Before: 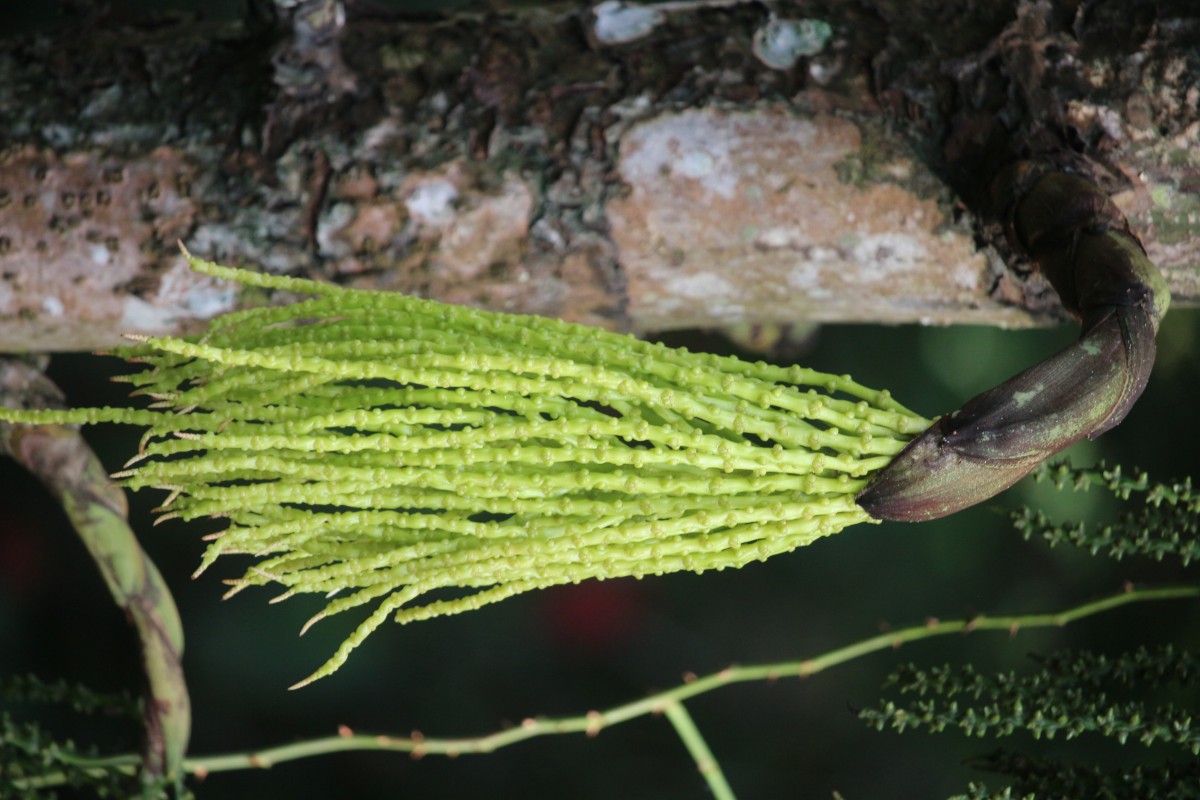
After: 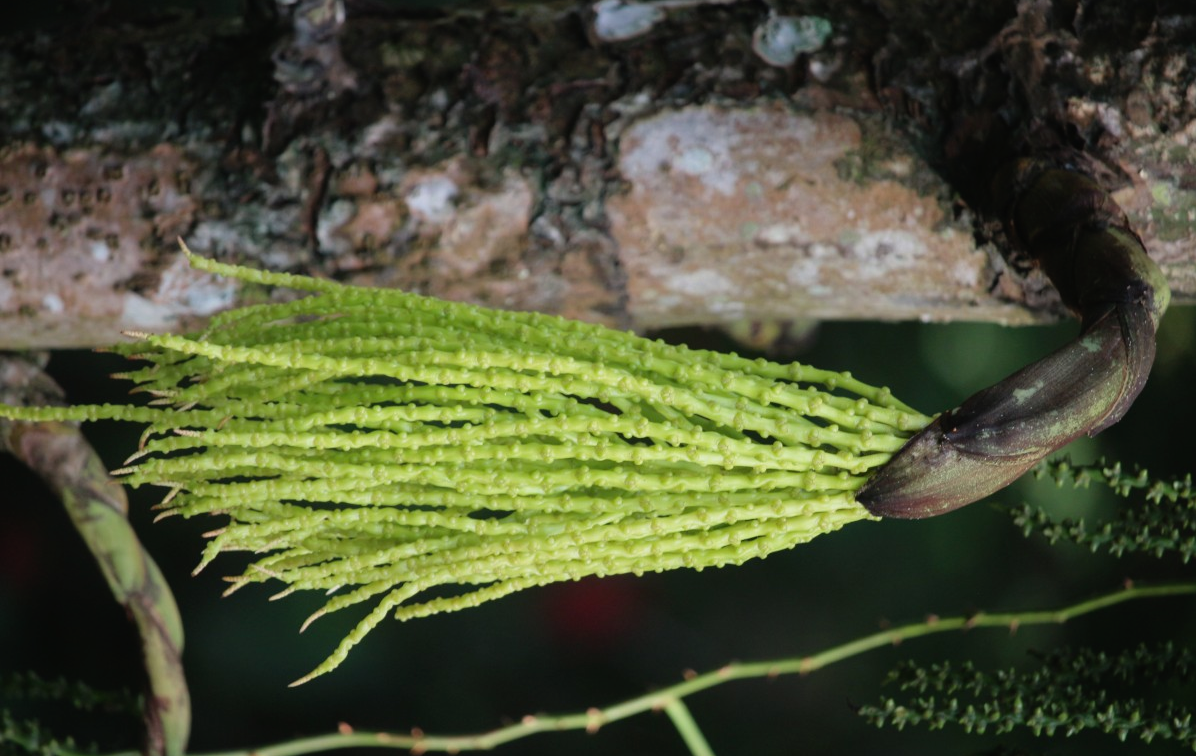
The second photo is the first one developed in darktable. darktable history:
crop: top 0.387%, right 0.259%, bottom 5.086%
tone curve: curves: ch0 [(0, 0.012) (0.056, 0.046) (0.218, 0.213) (0.606, 0.62) (0.82, 0.846) (1, 1)]; ch1 [(0, 0) (0.226, 0.261) (0.403, 0.437) (0.469, 0.472) (0.495, 0.499) (0.508, 0.503) (0.545, 0.555) (0.59, 0.598) (0.686, 0.728) (1, 1)]; ch2 [(0, 0) (0.269, 0.299) (0.459, 0.45) (0.498, 0.499) (0.523, 0.512) (0.568, 0.558) (0.634, 0.617) (0.698, 0.677) (0.806, 0.769) (1, 1)], preserve colors none
exposure: exposure -0.284 EV, compensate highlight preservation false
